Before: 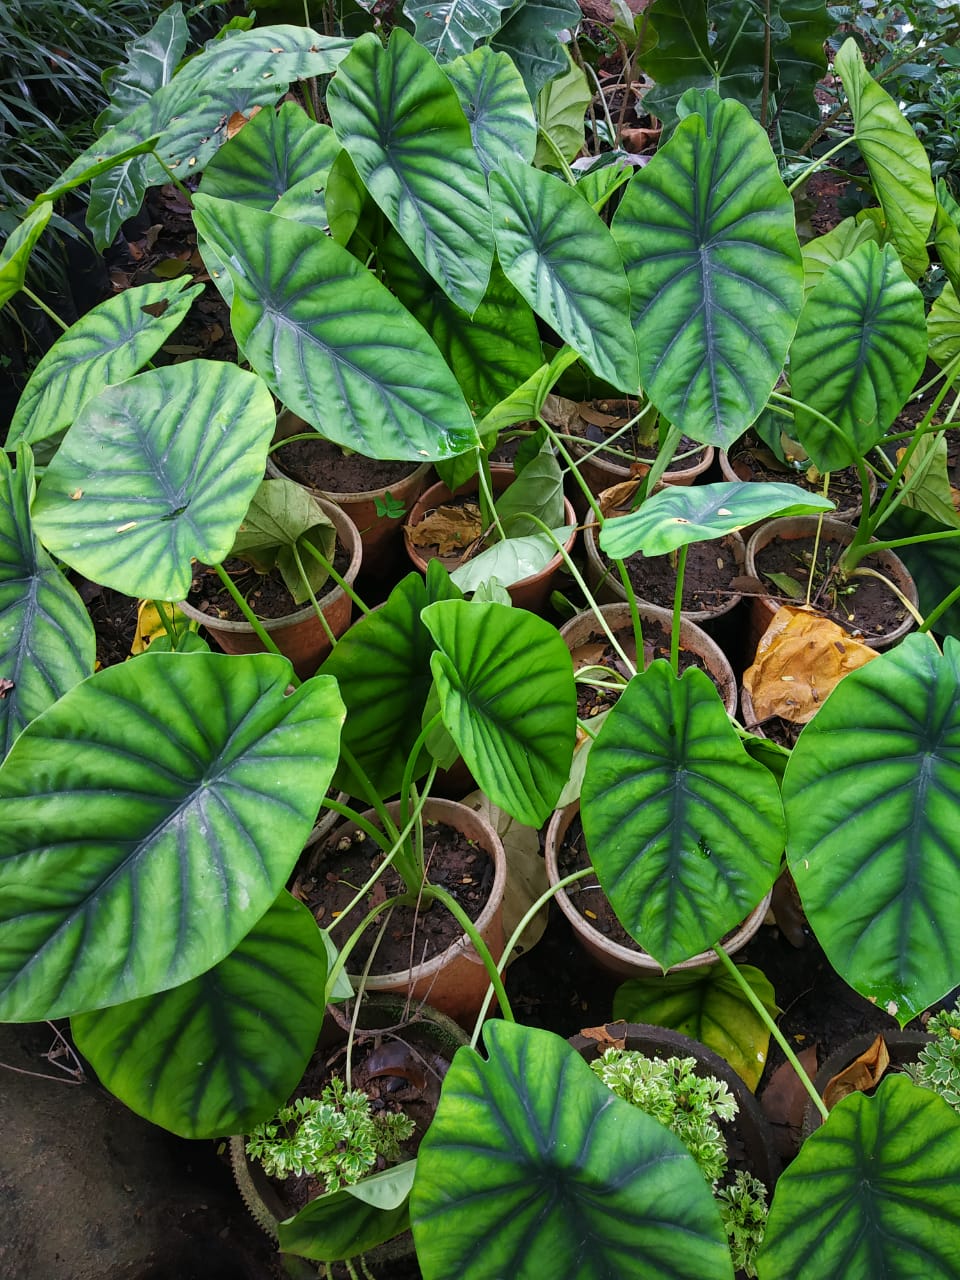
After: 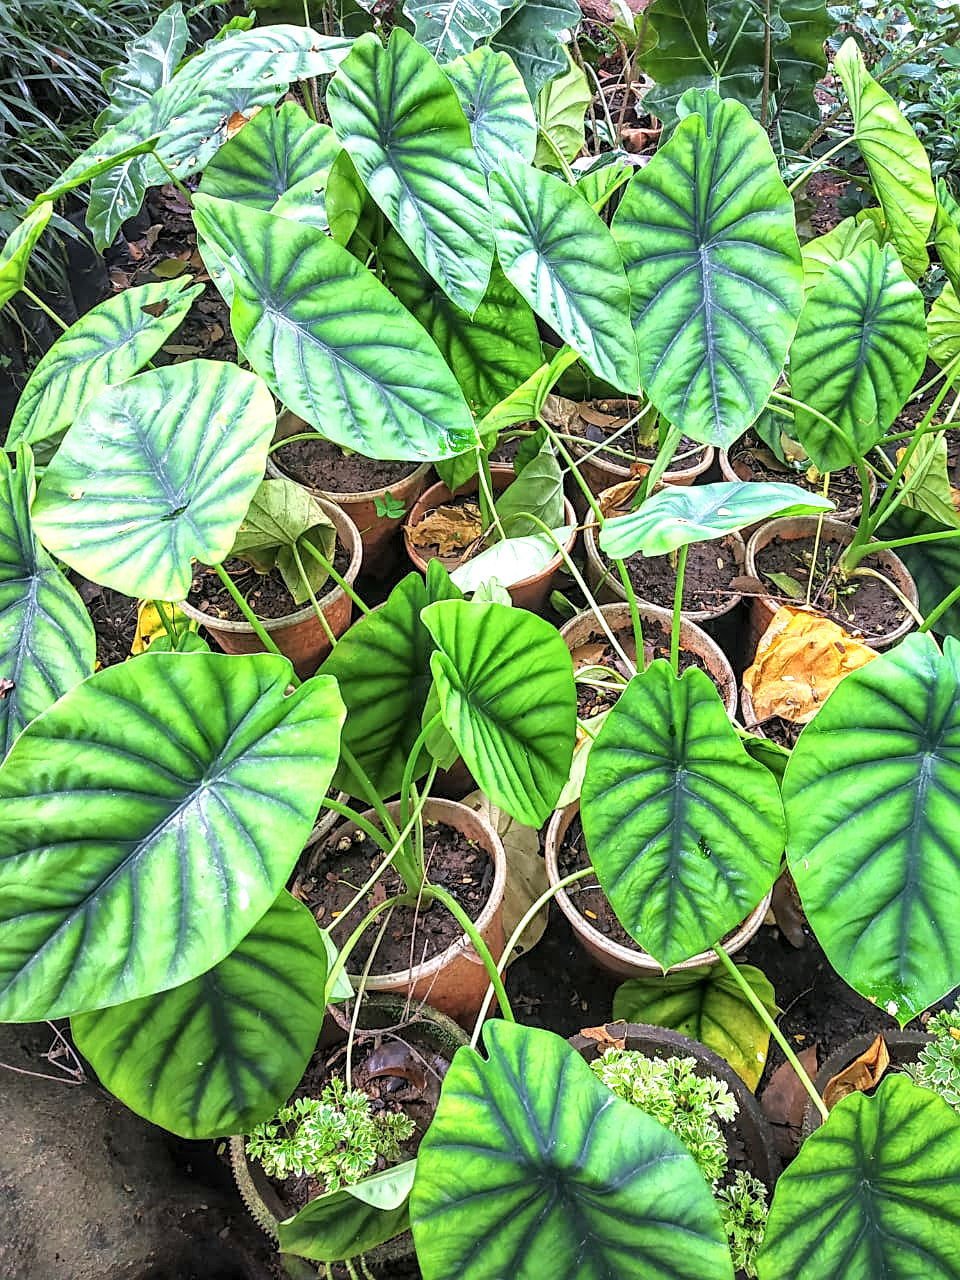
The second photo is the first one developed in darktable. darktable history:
contrast brightness saturation: brightness 0.15
exposure: black level correction 0, exposure 0.9 EV, compensate exposure bias true, compensate highlight preservation false
local contrast: detail 150%
sharpen: amount 0.478
